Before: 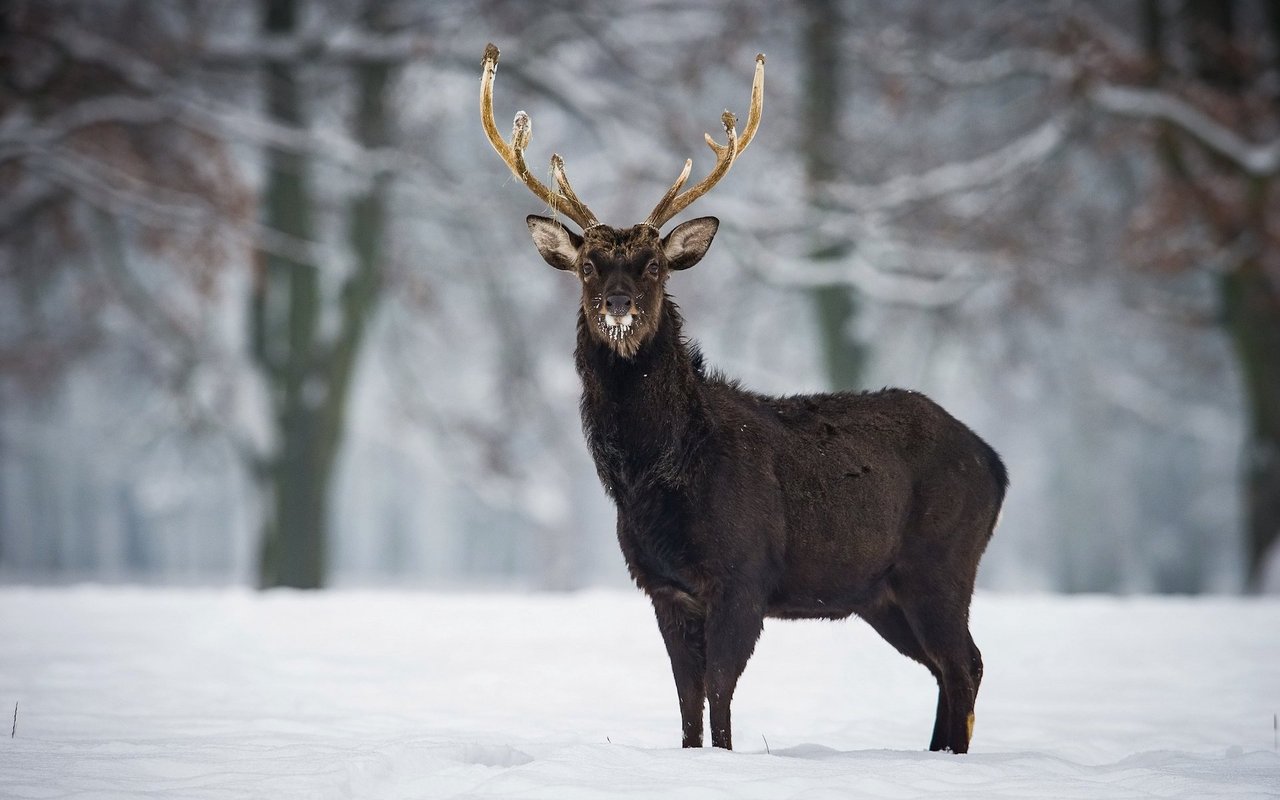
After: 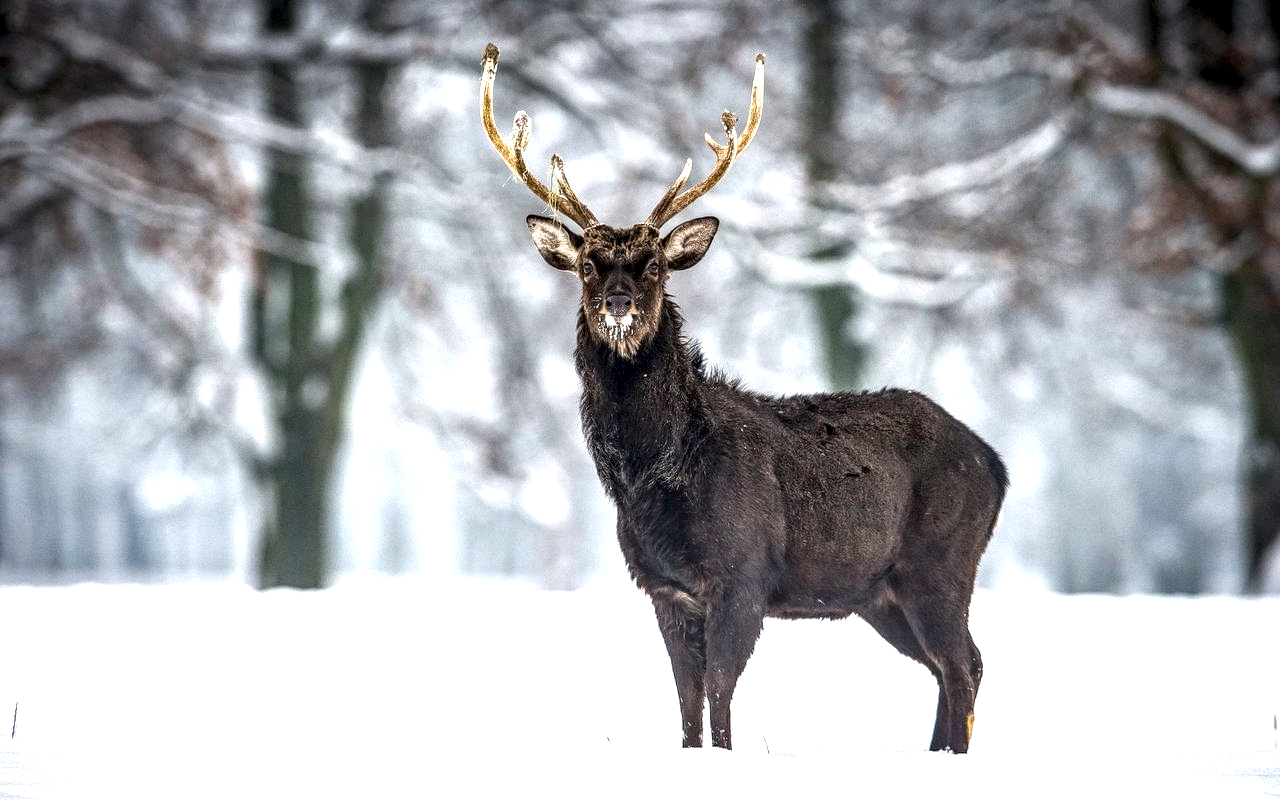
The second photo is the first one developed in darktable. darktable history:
exposure: exposure 1.16 EV, compensate exposure bias true, compensate highlight preservation false
graduated density: on, module defaults
local contrast: highlights 19%, detail 186%
